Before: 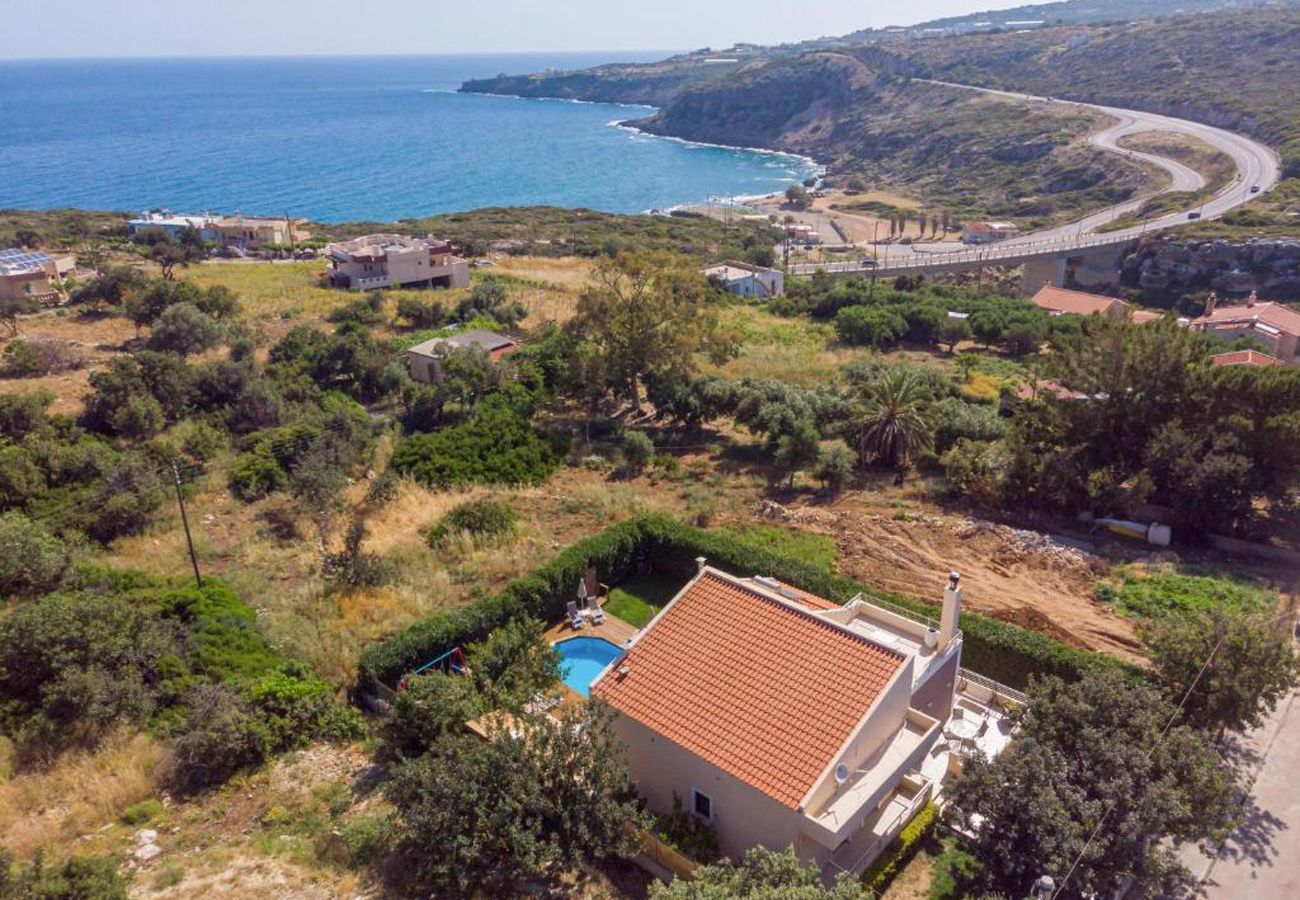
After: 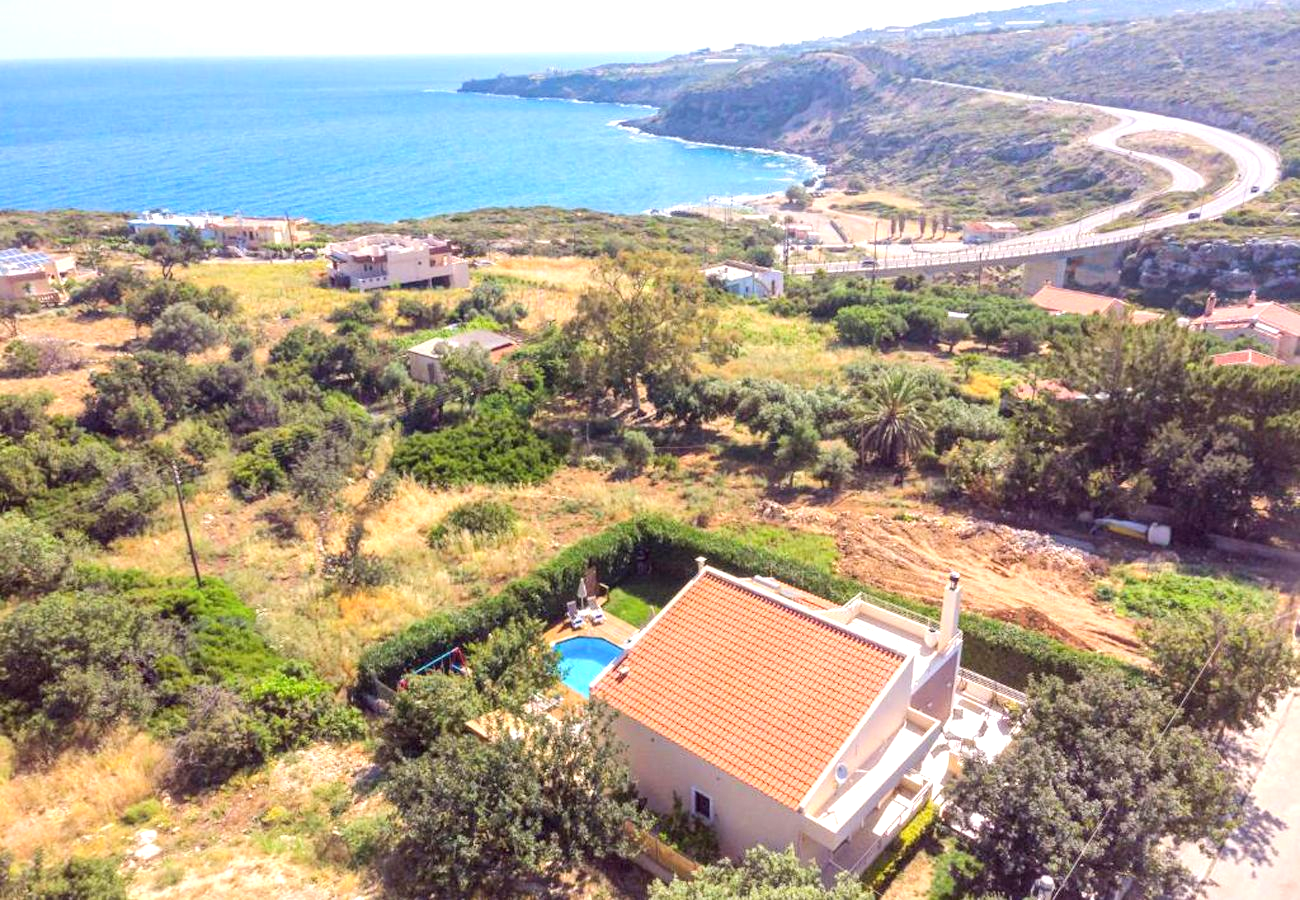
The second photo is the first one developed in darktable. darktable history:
exposure: black level correction 0, exposure 1.447 EV, compensate highlight preservation false
tone equalizer: -8 EV -0.001 EV, -7 EV 0.004 EV, -6 EV -0.033 EV, -5 EV 0.019 EV, -4 EV -0.011 EV, -3 EV 0.018 EV, -2 EV -0.065 EV, -1 EV -0.286 EV, +0 EV -0.557 EV, edges refinement/feathering 500, mask exposure compensation -1.57 EV, preserve details no
